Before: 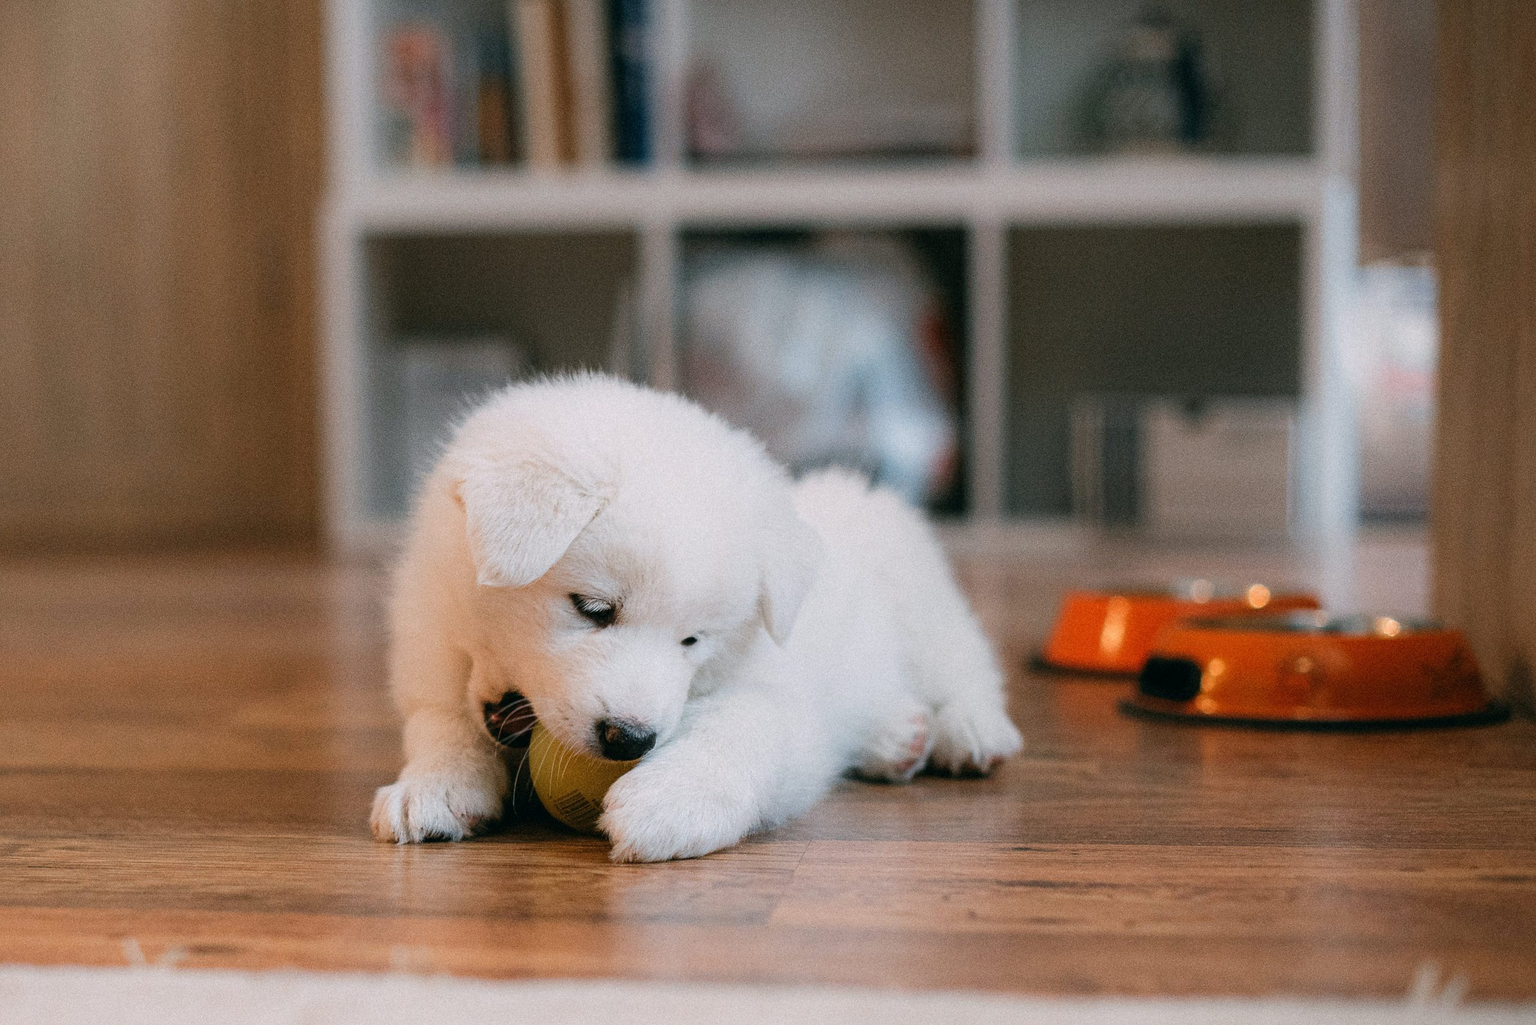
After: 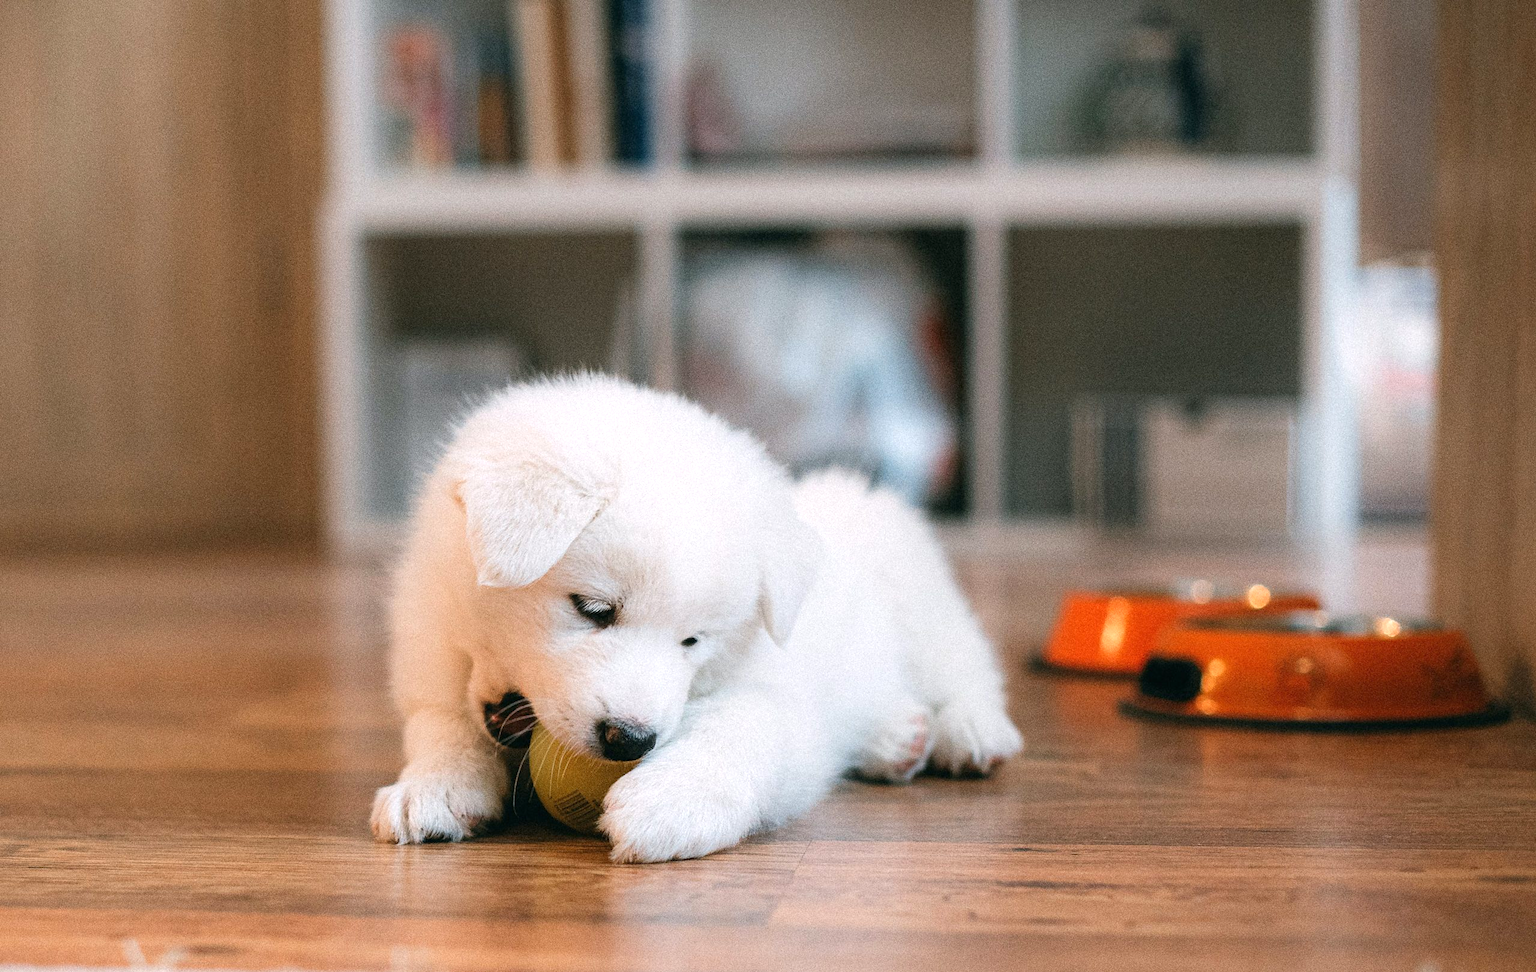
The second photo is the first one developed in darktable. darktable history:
crop and rotate: top 0%, bottom 5.097%
exposure: black level correction 0, exposure 0.5 EV, compensate exposure bias true, compensate highlight preservation false
